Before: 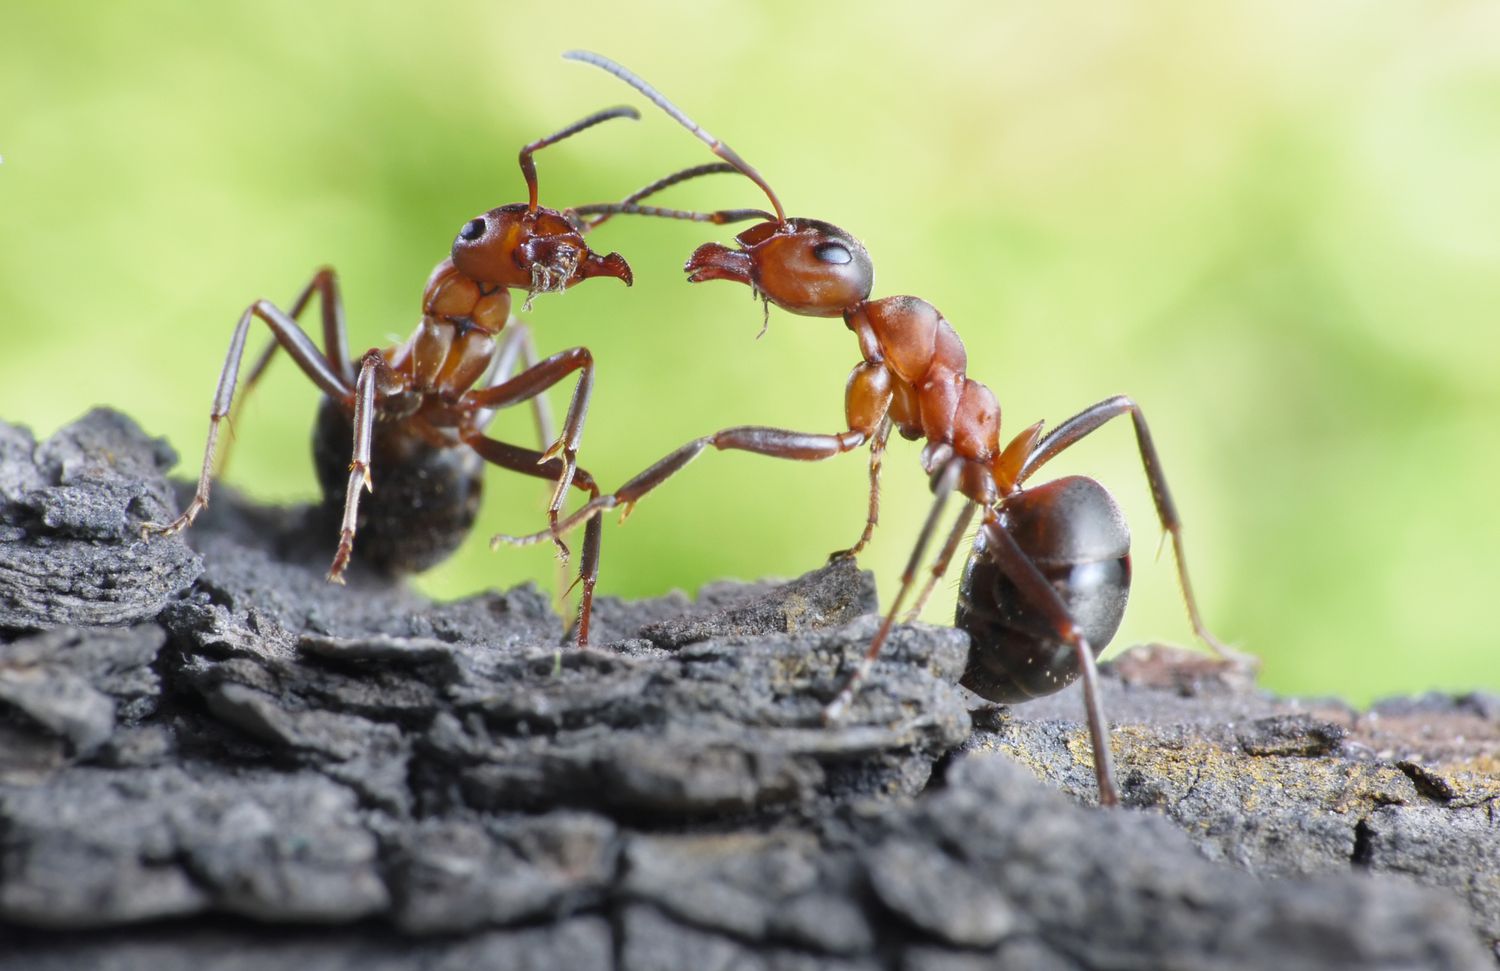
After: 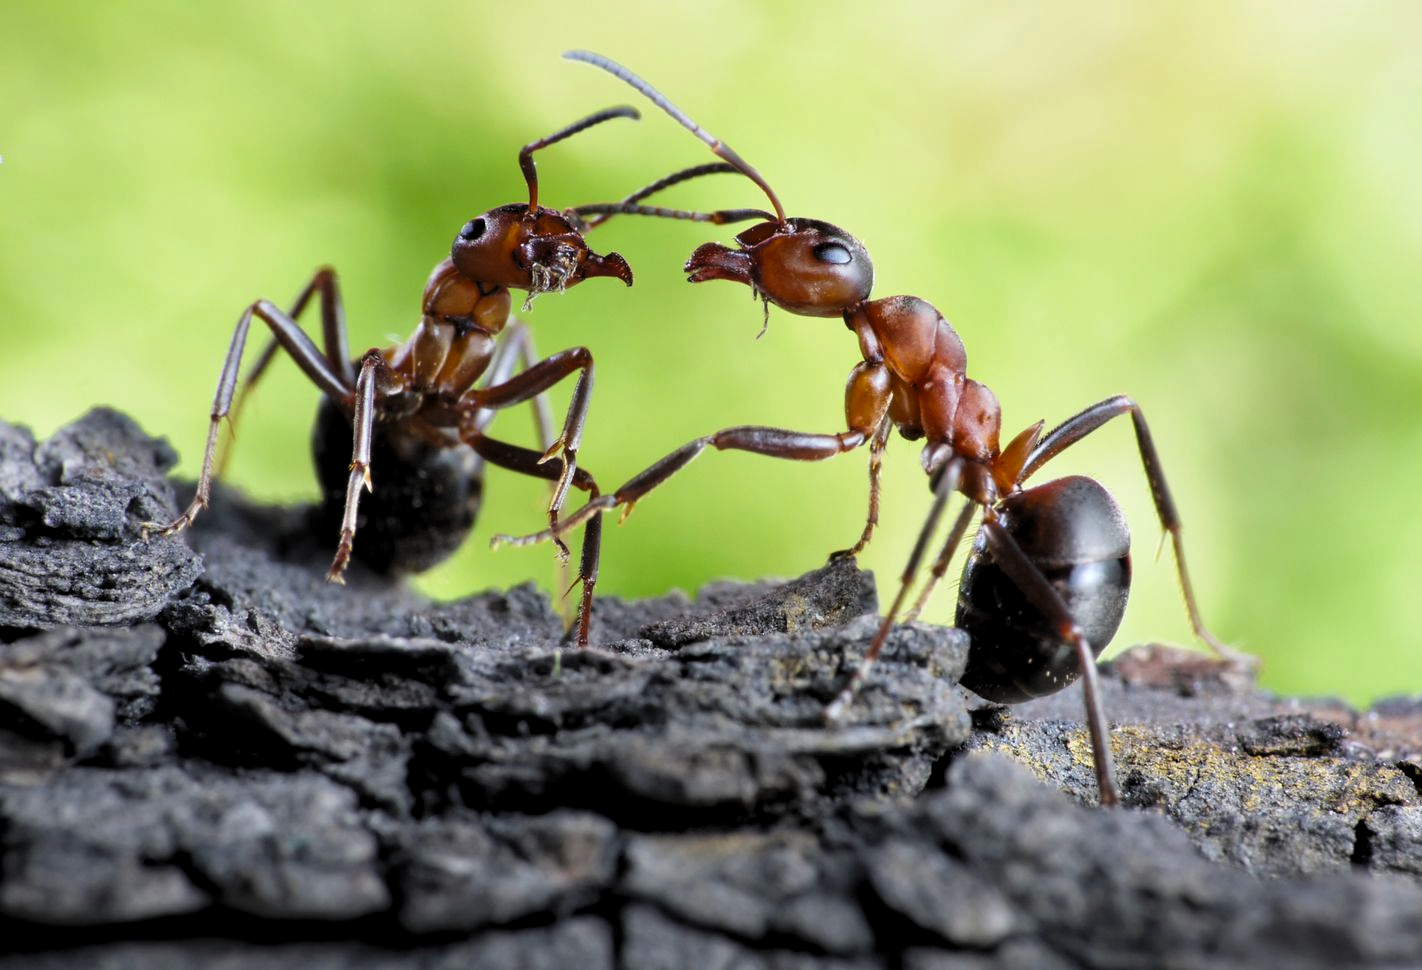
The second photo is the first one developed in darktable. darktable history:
levels: levels [0.116, 0.574, 1]
color zones: curves: ch0 [(0, 0.613) (0.01, 0.613) (0.245, 0.448) (0.498, 0.529) (0.642, 0.665) (0.879, 0.777) (0.99, 0.613)]; ch1 [(0, 0) (0.143, 0) (0.286, 0) (0.429, 0) (0.571, 0) (0.714, 0) (0.857, 0)], mix -121.96%
crop and rotate: right 5.167%
contrast equalizer: octaves 7, y [[0.6 ×6], [0.55 ×6], [0 ×6], [0 ×6], [0 ×6]], mix 0.15
